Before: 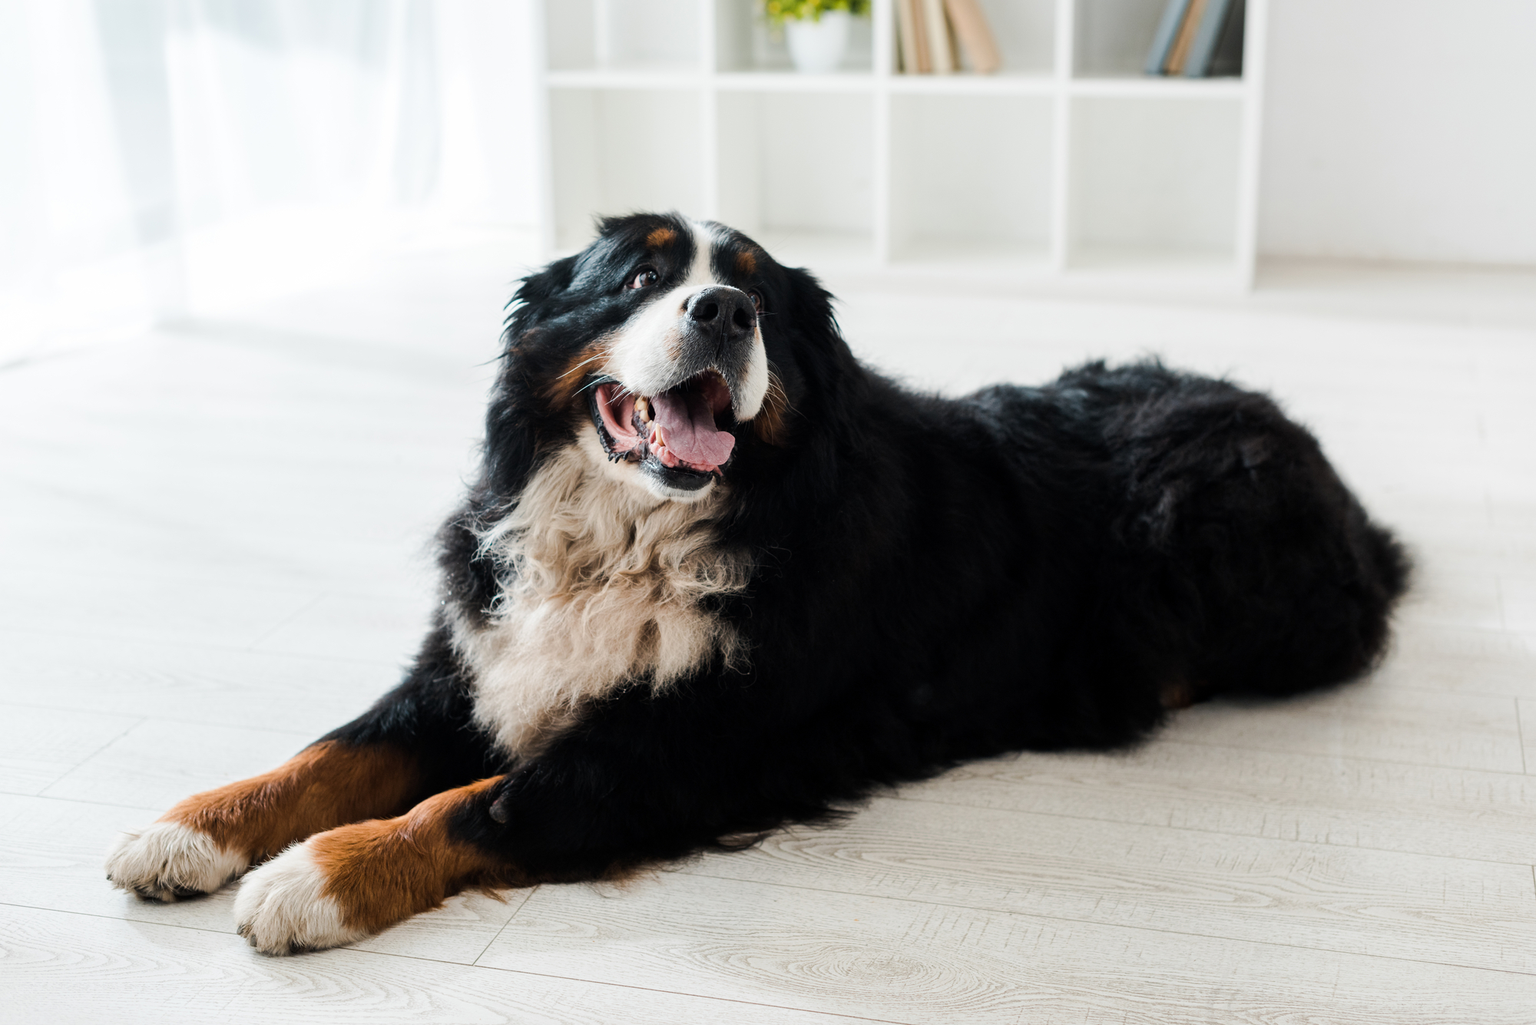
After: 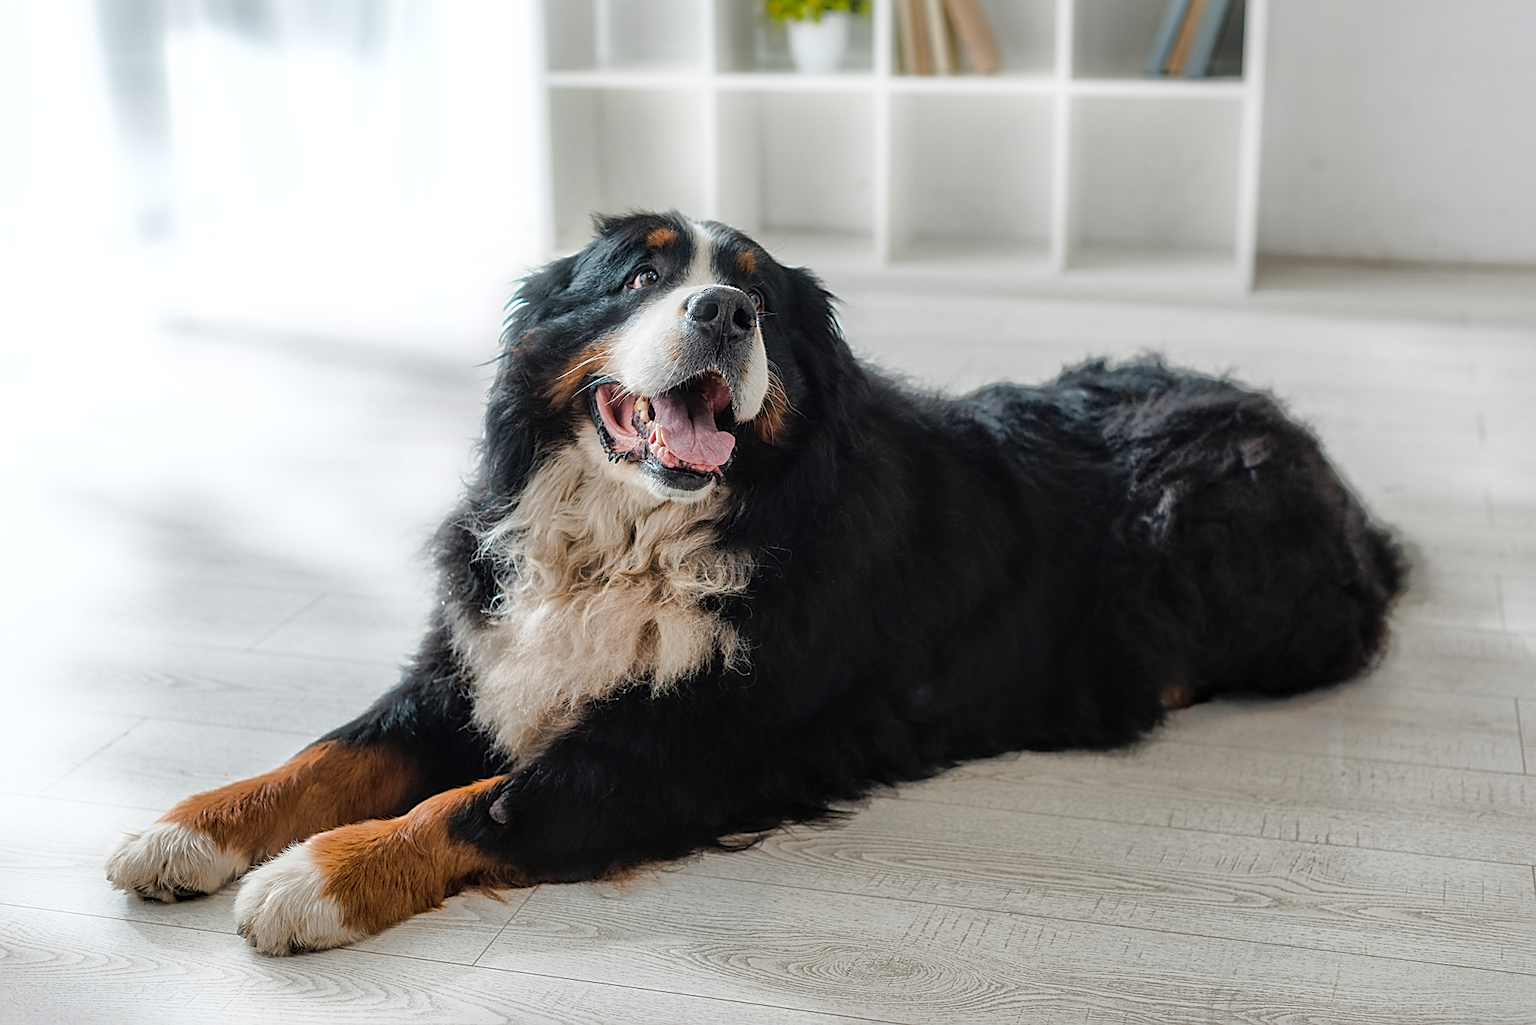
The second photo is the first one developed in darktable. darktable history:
shadows and highlights: highlights -60
local contrast: on, module defaults
bloom: size 5%, threshold 95%, strength 15%
sharpen: amount 0.75
